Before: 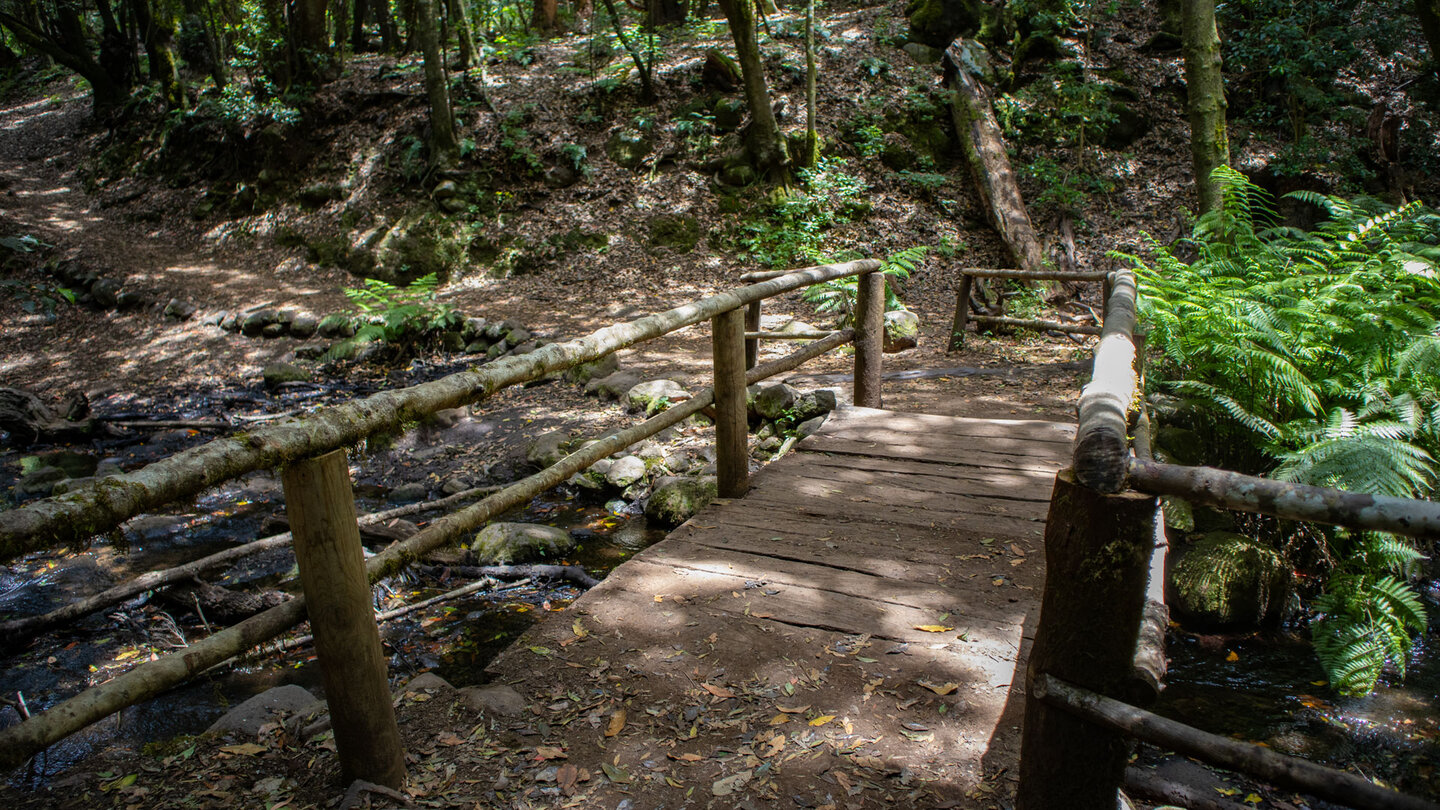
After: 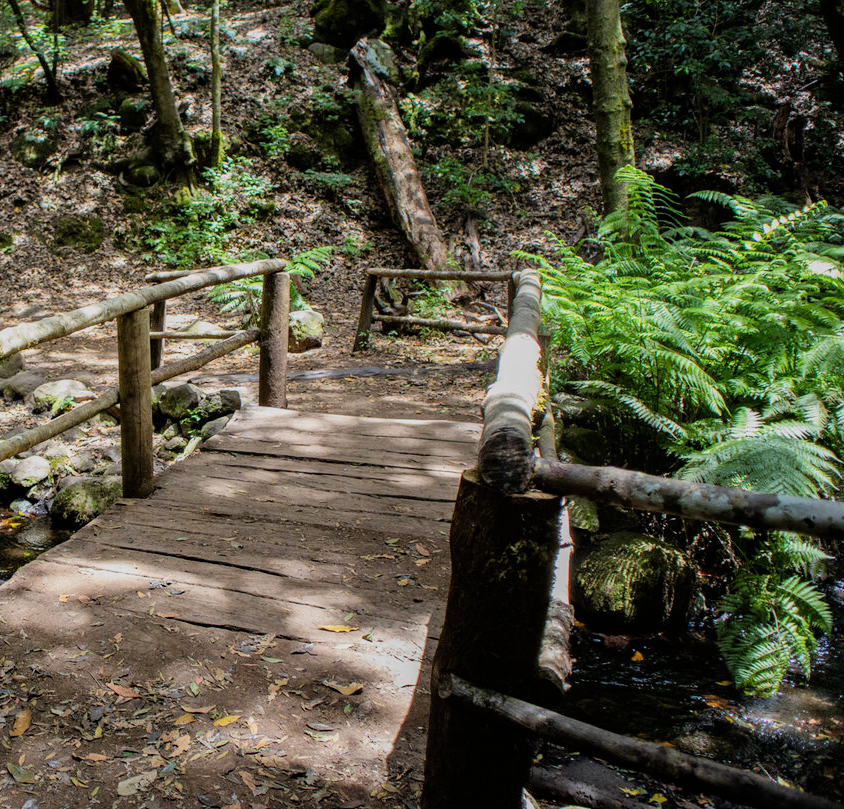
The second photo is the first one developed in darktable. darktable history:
filmic rgb: black relative exposure -7.65 EV, white relative exposure 4.56 EV, hardness 3.61
exposure: black level correction 0, exposure 0.499 EV, compensate exposure bias true, compensate highlight preservation false
crop: left 41.388%
